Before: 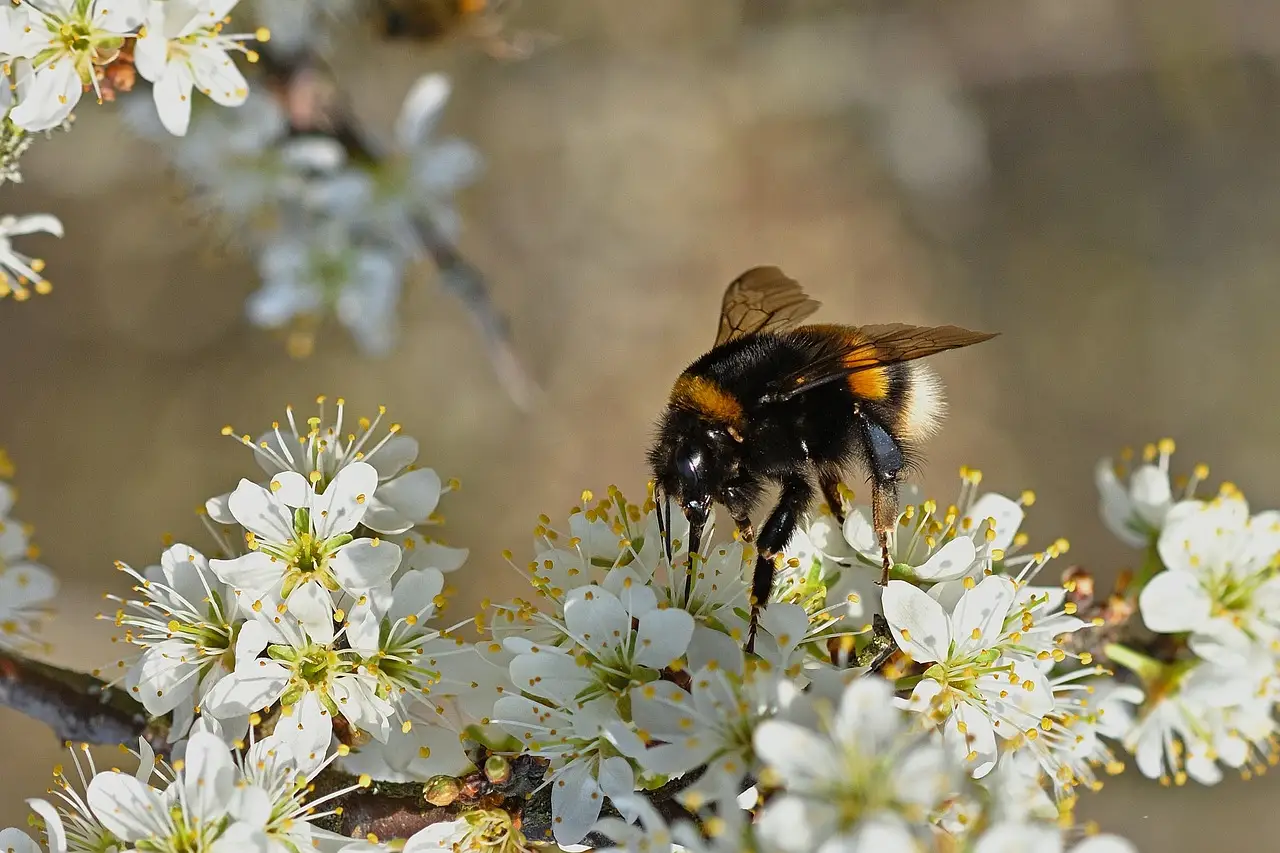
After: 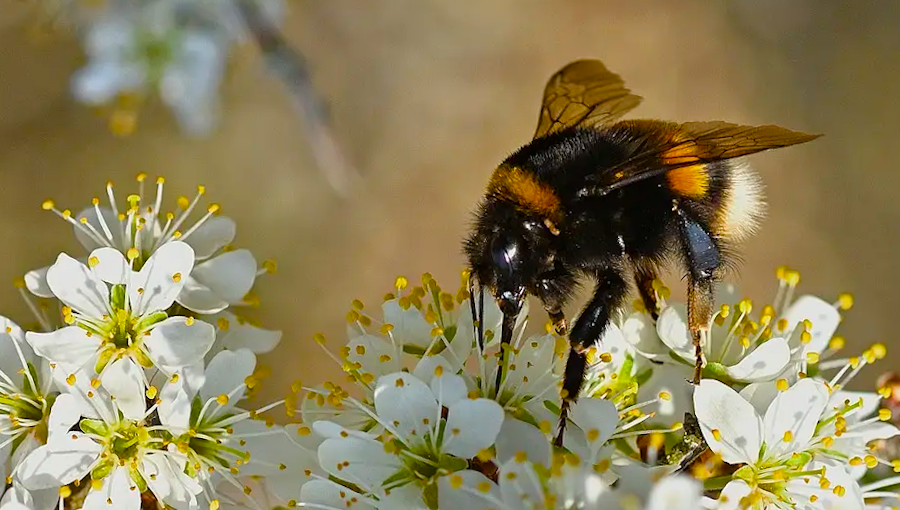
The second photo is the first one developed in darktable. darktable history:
crop and rotate: angle -3.37°, left 9.79%, top 20.73%, right 12.42%, bottom 11.82%
rotate and perspective: rotation -1.32°, lens shift (horizontal) -0.031, crop left 0.015, crop right 0.985, crop top 0.047, crop bottom 0.982
color balance rgb: perceptual saturation grading › global saturation 20%, perceptual saturation grading › highlights 2.68%, perceptual saturation grading › shadows 50%
